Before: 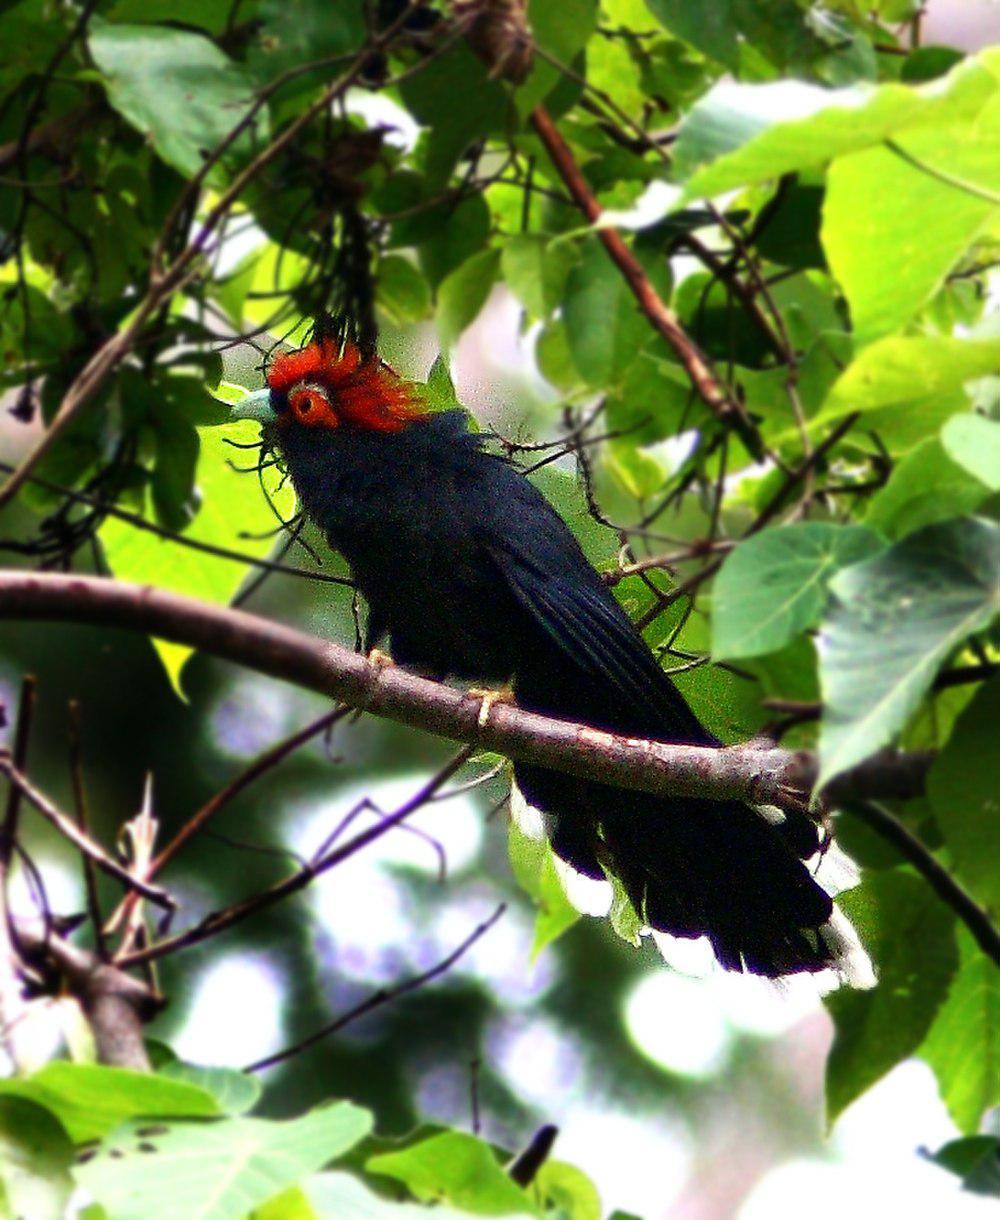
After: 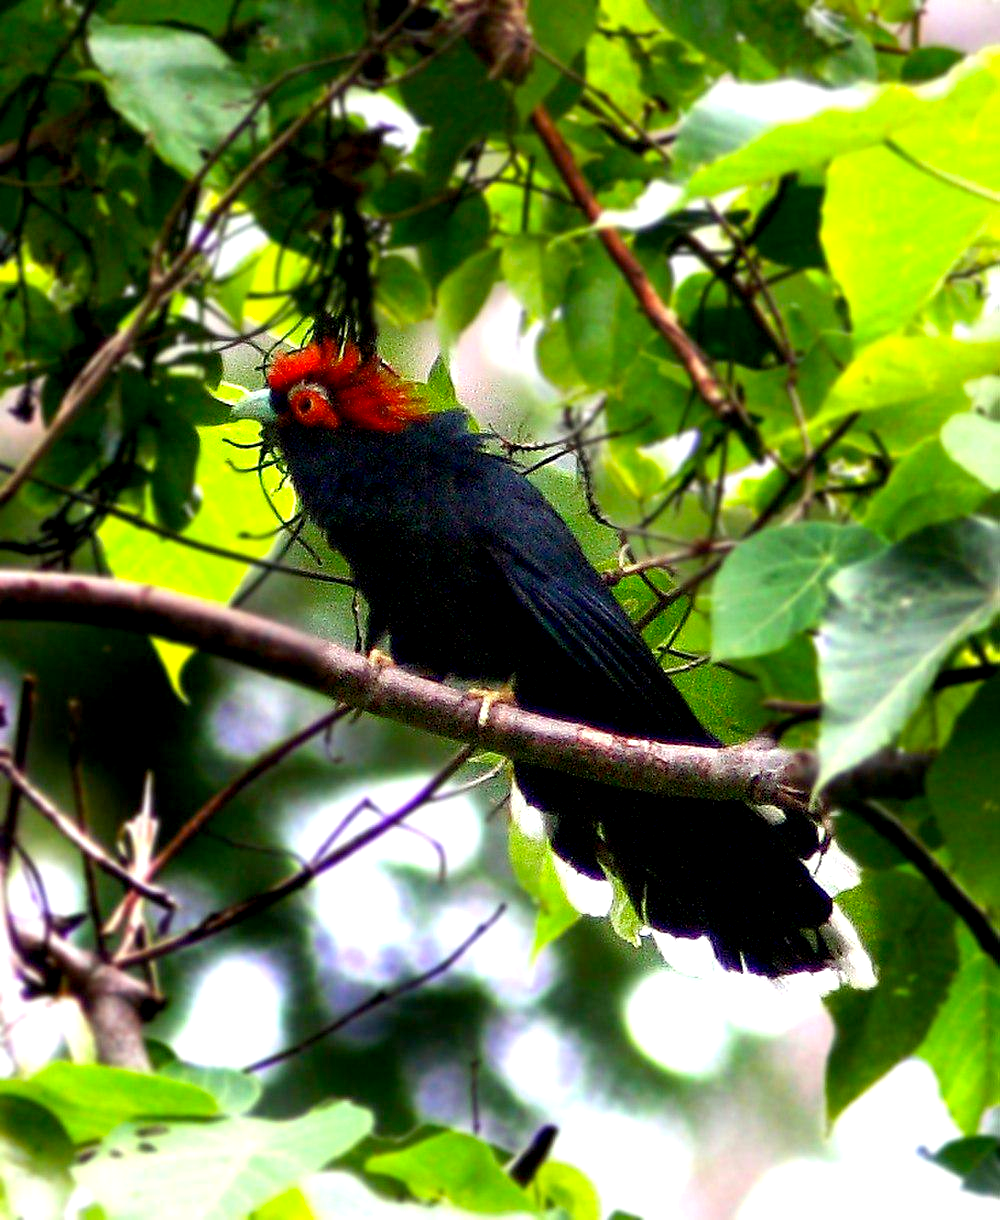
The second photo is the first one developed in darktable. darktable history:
exposure: black level correction 0.005, exposure 0.286 EV, compensate highlight preservation false
color balance: output saturation 110%
